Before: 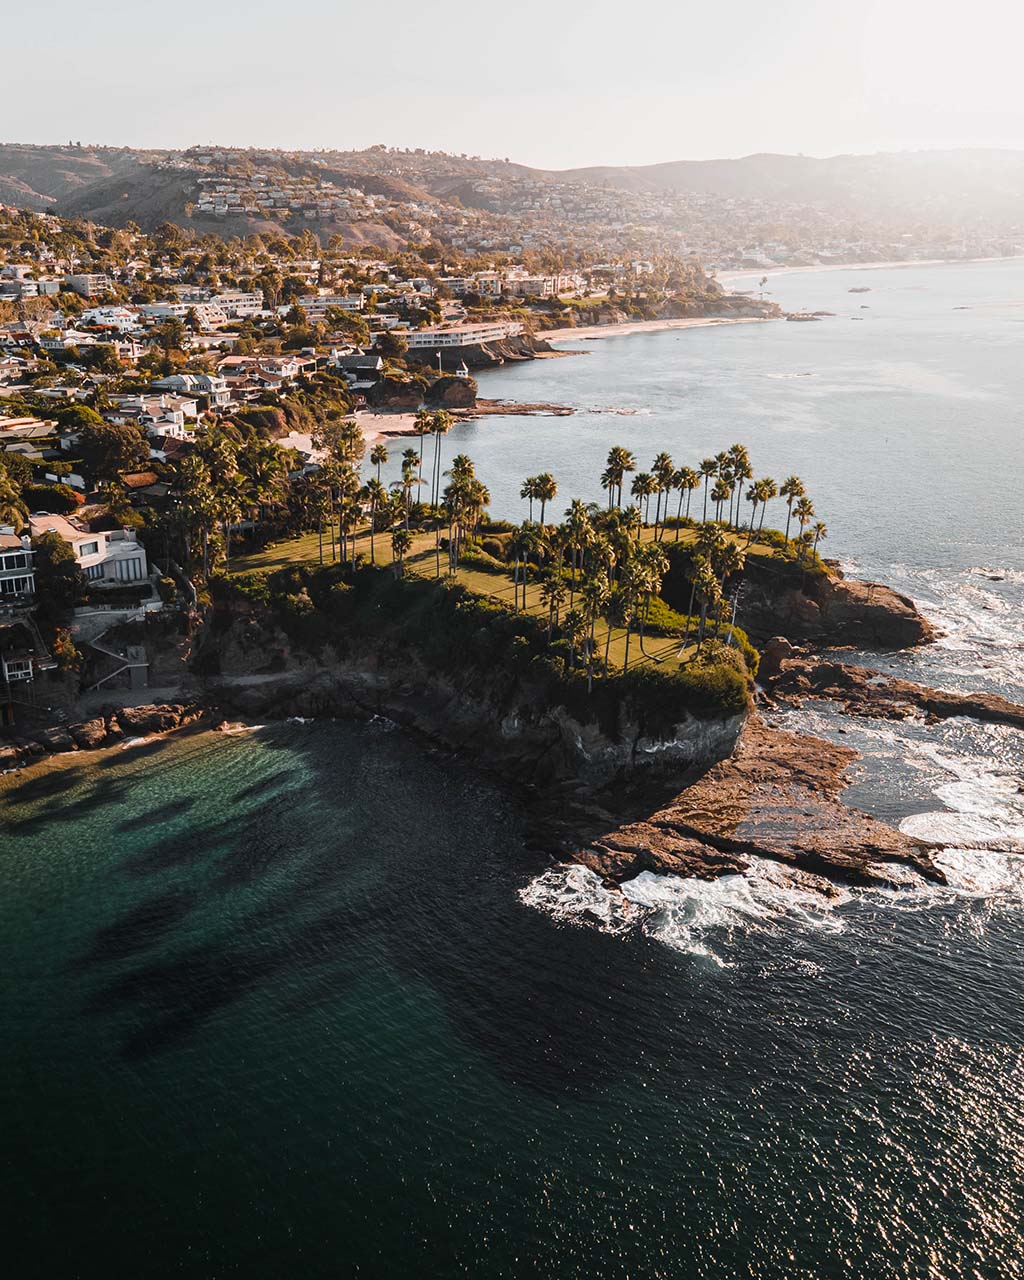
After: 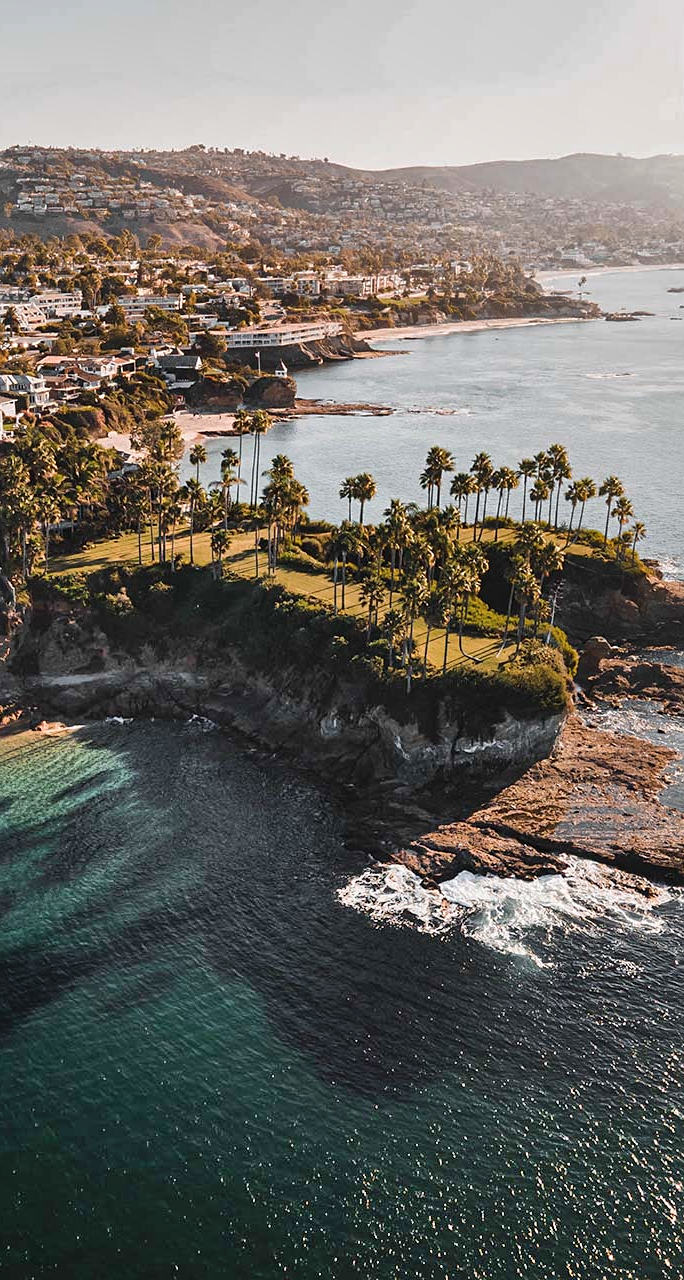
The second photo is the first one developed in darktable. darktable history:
crop and rotate: left 17.732%, right 15.423%
shadows and highlights: shadows 60, highlights -60.23, soften with gaussian
sharpen: amount 0.2
